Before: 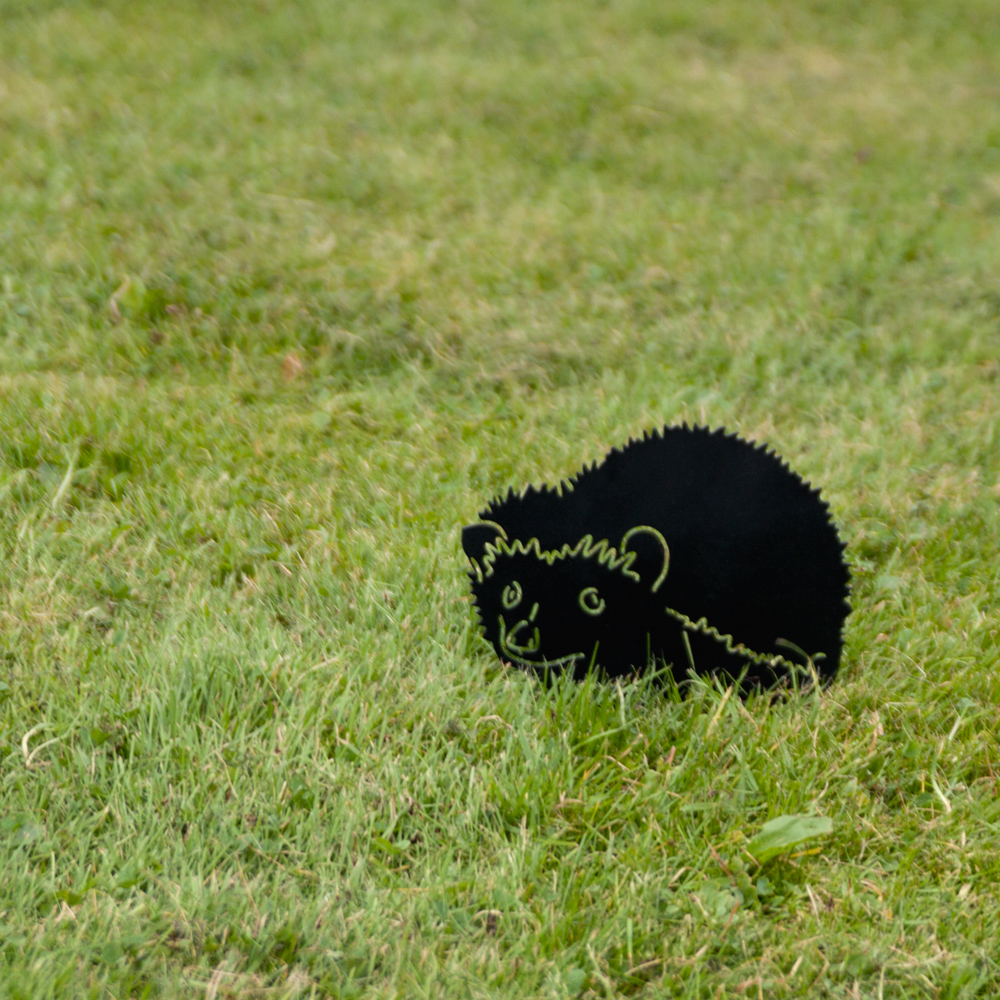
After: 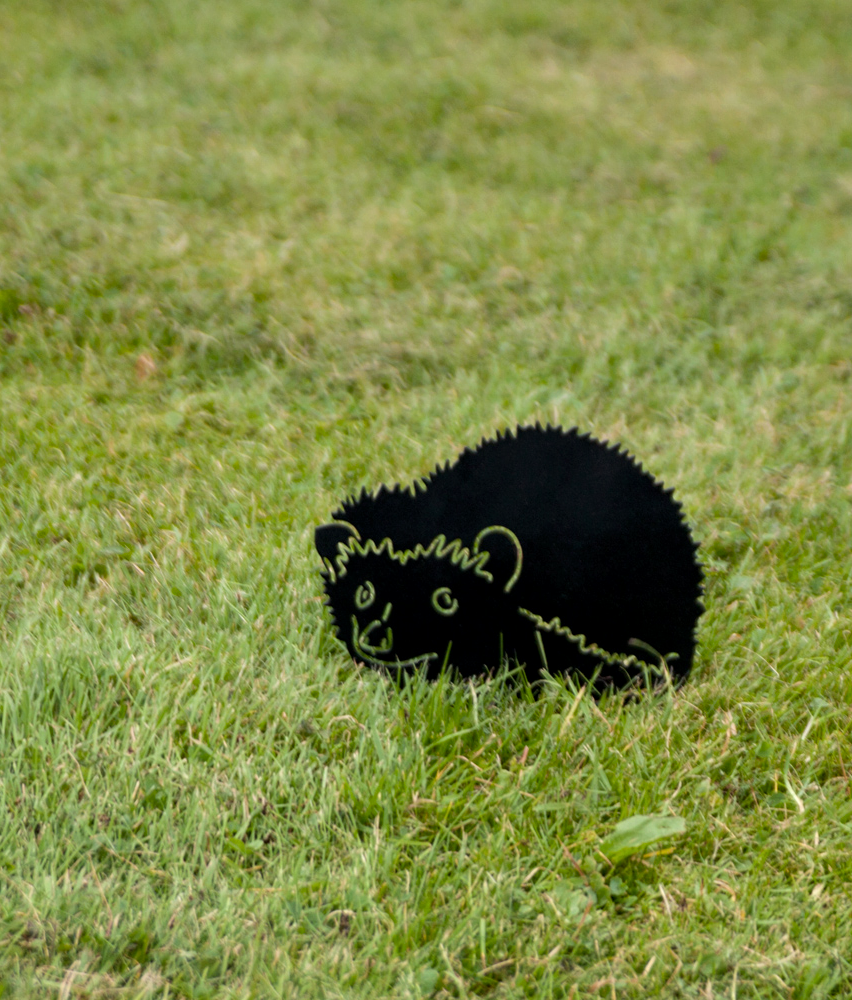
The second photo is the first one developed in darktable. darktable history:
crop and rotate: left 14.733%
local contrast: highlights 103%, shadows 103%, detail 119%, midtone range 0.2
